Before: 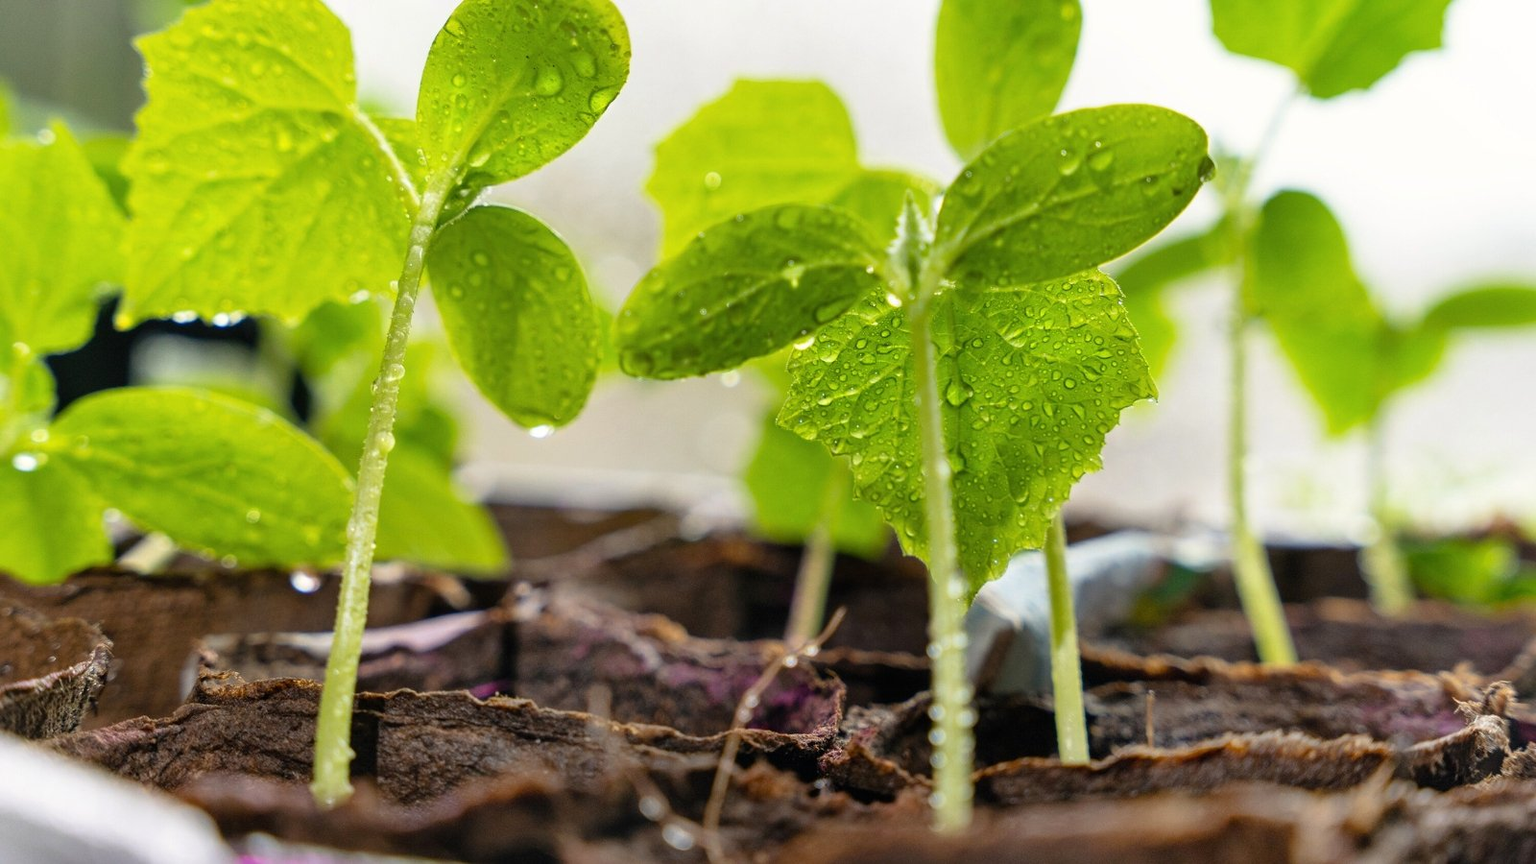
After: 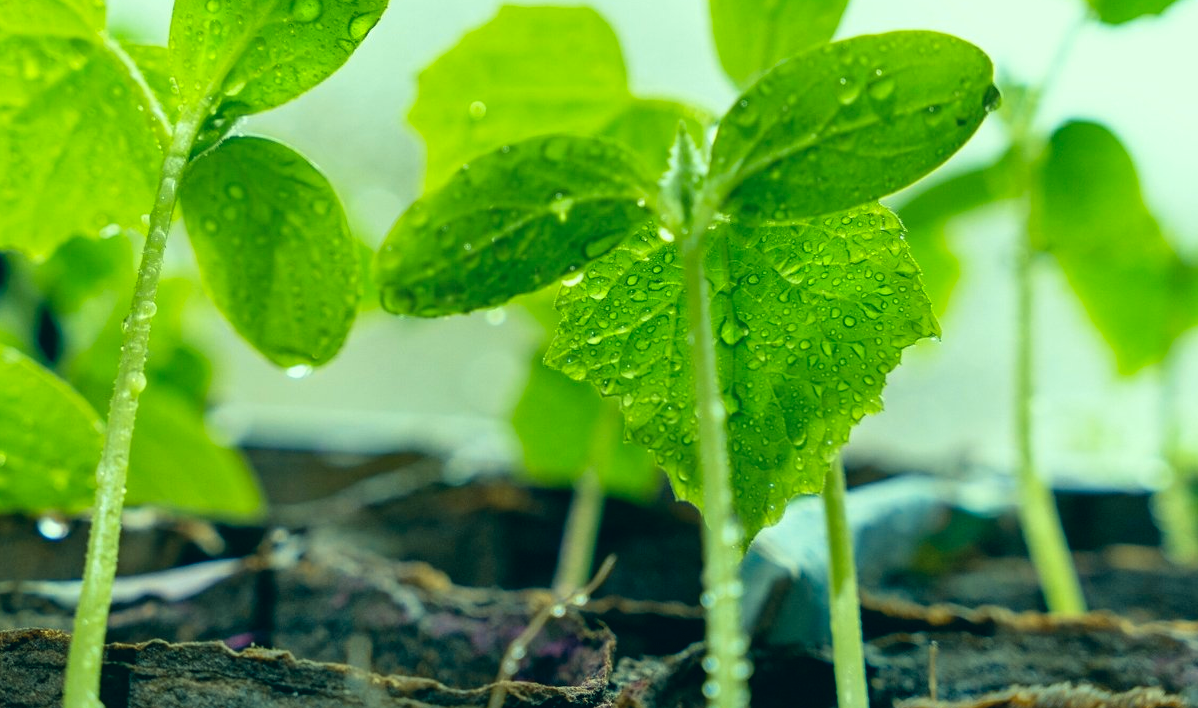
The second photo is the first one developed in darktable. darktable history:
crop: left 16.605%, top 8.769%, right 8.515%, bottom 12.493%
velvia: strength 15.01%
color correction: highlights a* -19.9, highlights b* 9.8, shadows a* -19.61, shadows b* -10.11
